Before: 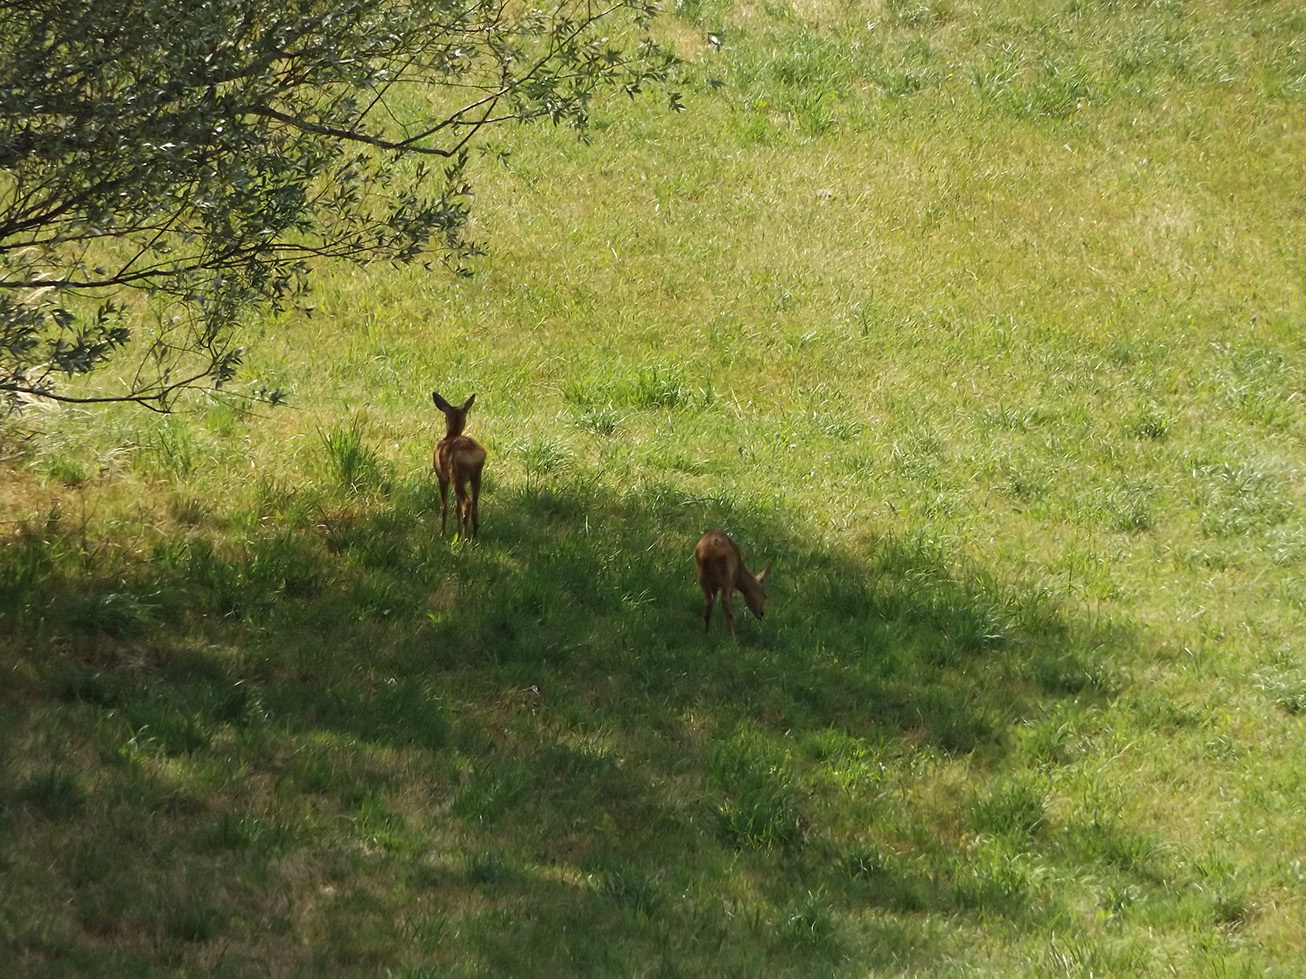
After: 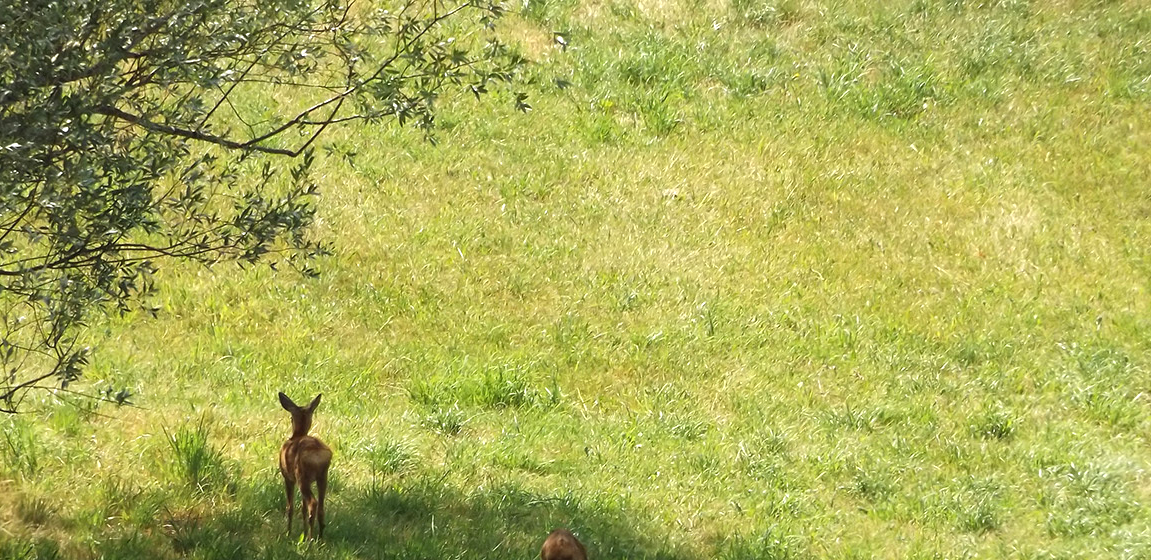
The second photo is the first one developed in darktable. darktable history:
crop and rotate: left 11.812%, bottom 42.776%
exposure: exposure 0.515 EV, compensate highlight preservation false
shadows and highlights: shadows 20.55, highlights -20.99, soften with gaussian
